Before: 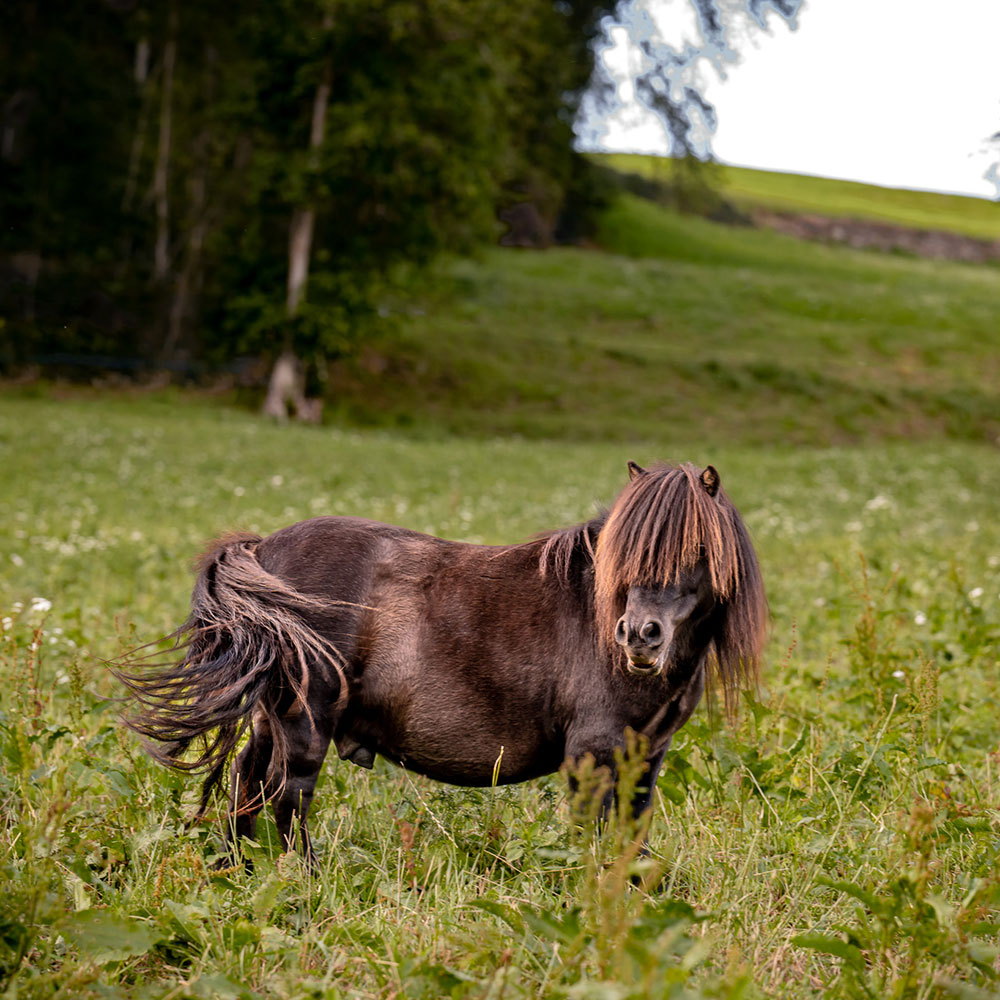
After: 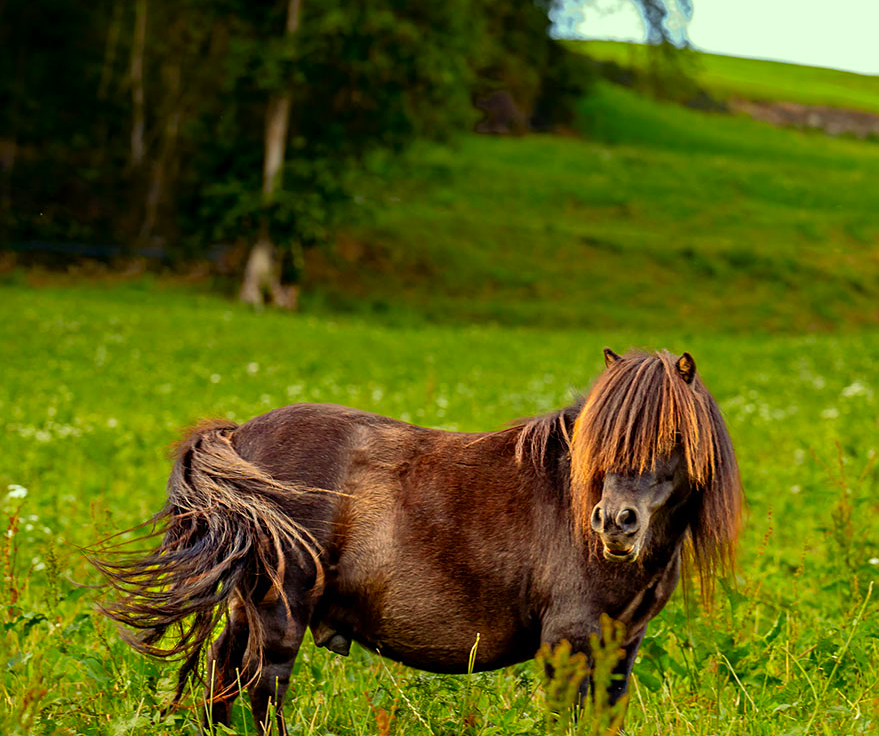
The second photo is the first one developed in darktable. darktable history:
color correction: highlights a* -10.77, highlights b* 9.8, saturation 1.72
crop and rotate: left 2.425%, top 11.305%, right 9.6%, bottom 15.08%
sharpen: amount 0.2
